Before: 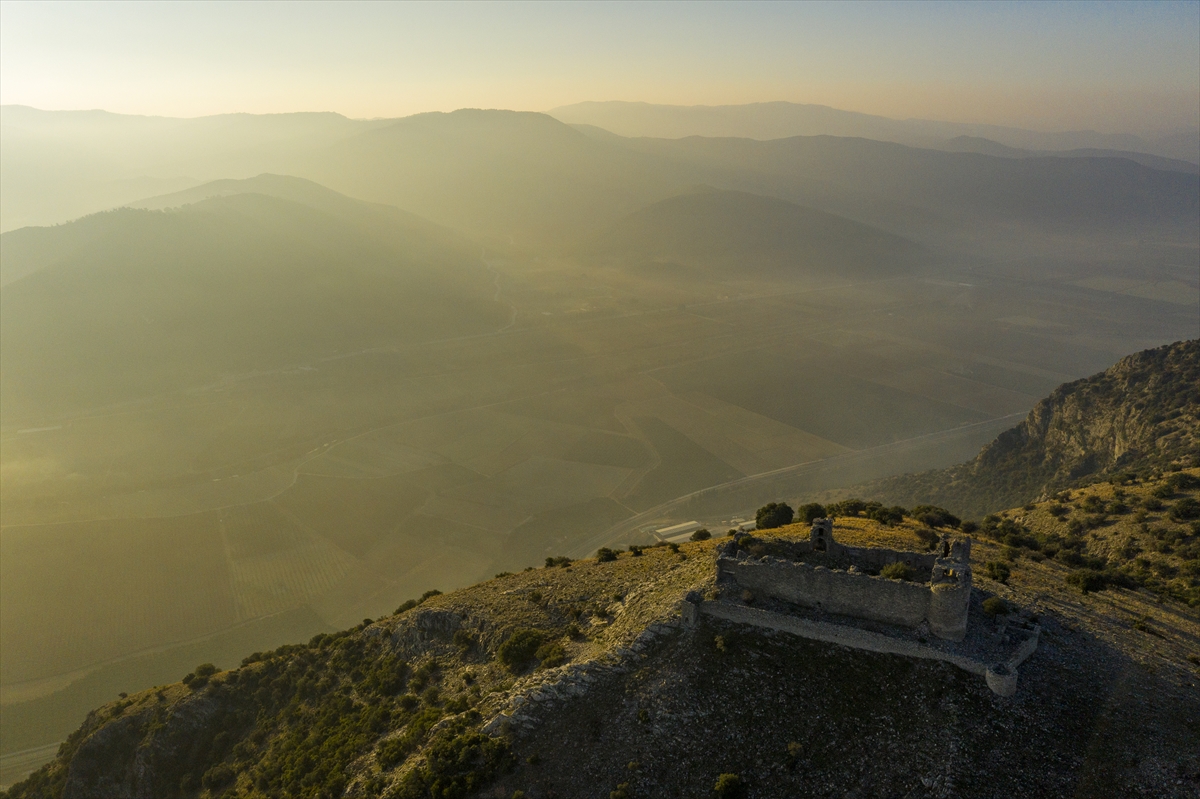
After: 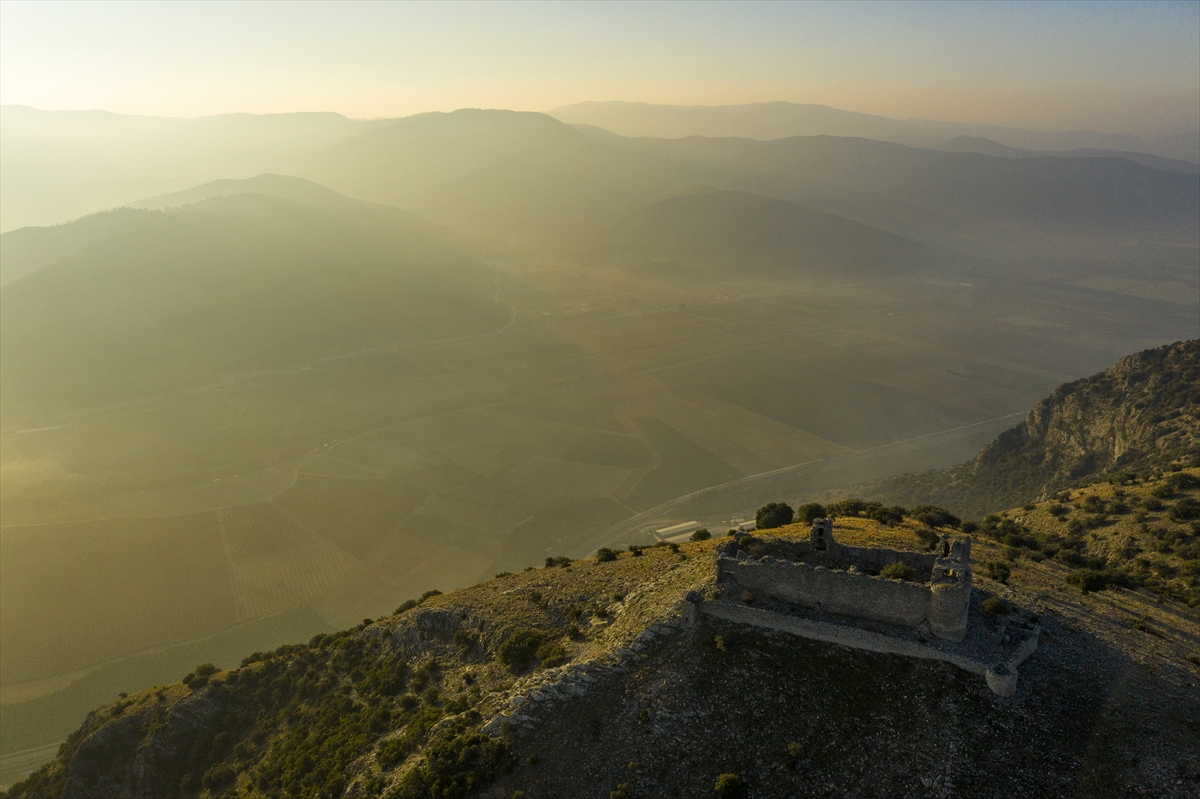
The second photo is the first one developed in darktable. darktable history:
shadows and highlights: shadows 0, highlights 40
